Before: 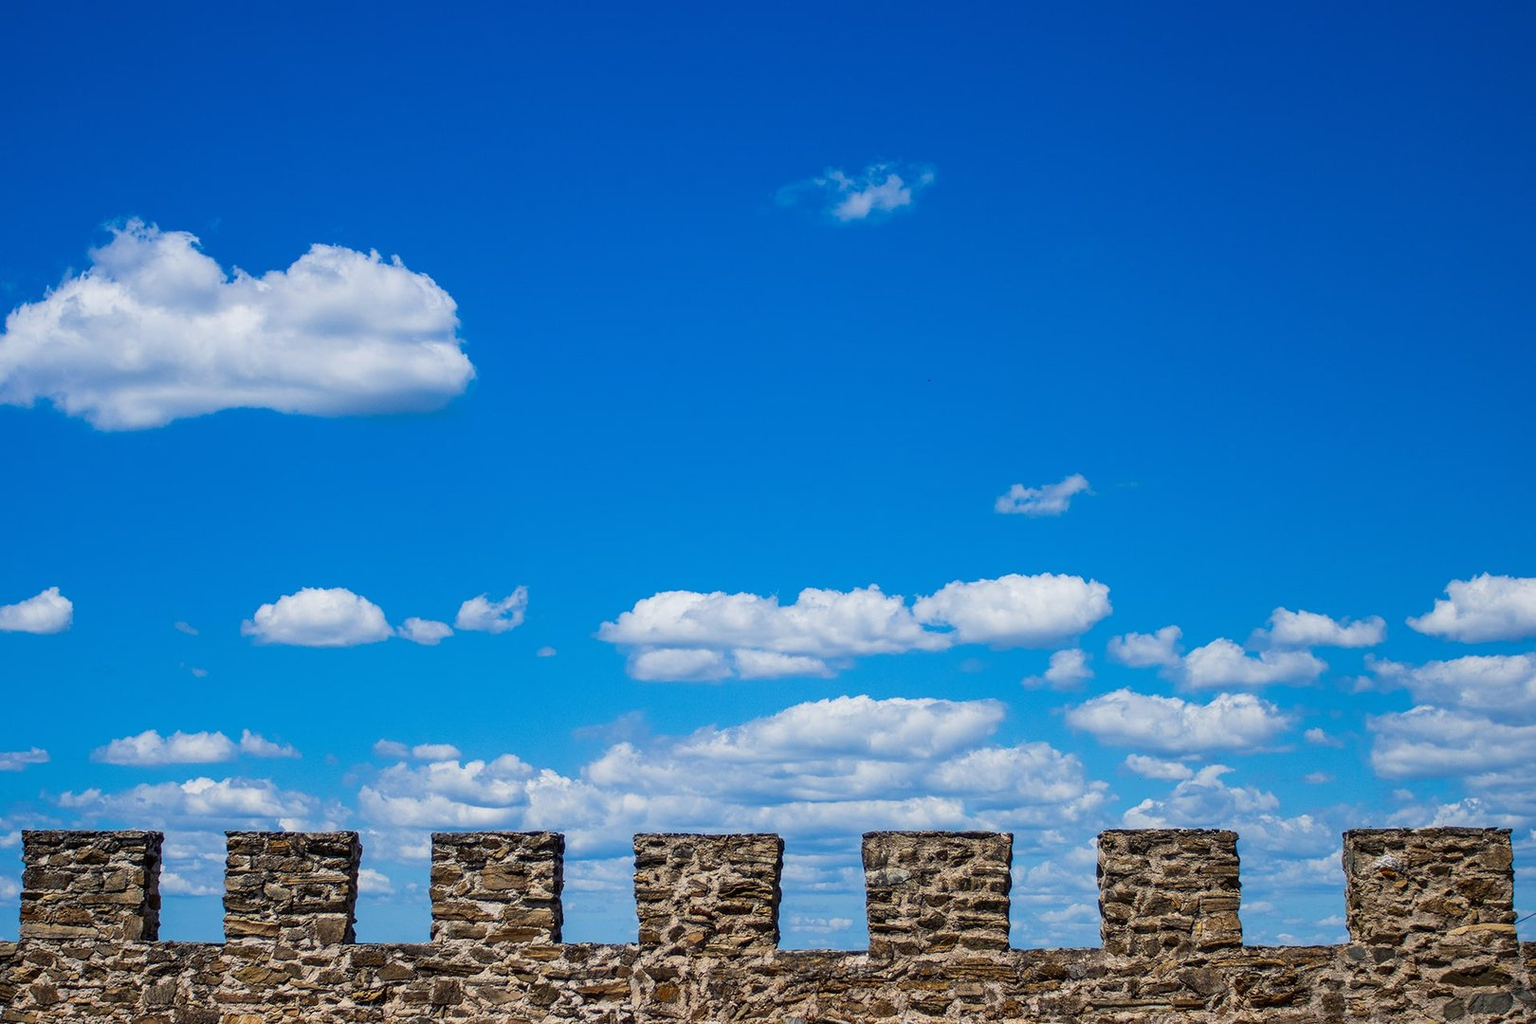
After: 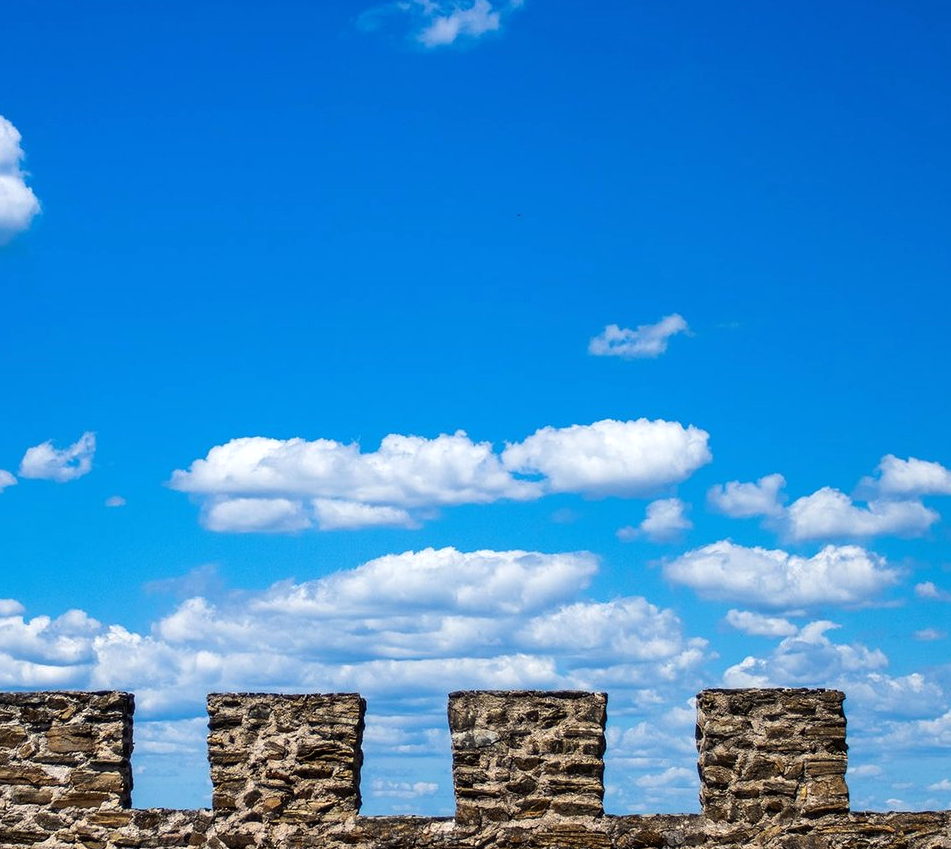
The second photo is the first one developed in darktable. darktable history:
crop and rotate: left 28.516%, top 17.364%, right 12.758%, bottom 4.019%
tone equalizer: -8 EV -0.454 EV, -7 EV -0.412 EV, -6 EV -0.322 EV, -5 EV -0.243 EV, -3 EV 0.2 EV, -2 EV 0.305 EV, -1 EV 0.409 EV, +0 EV 0.418 EV, edges refinement/feathering 500, mask exposure compensation -1.57 EV, preserve details no
